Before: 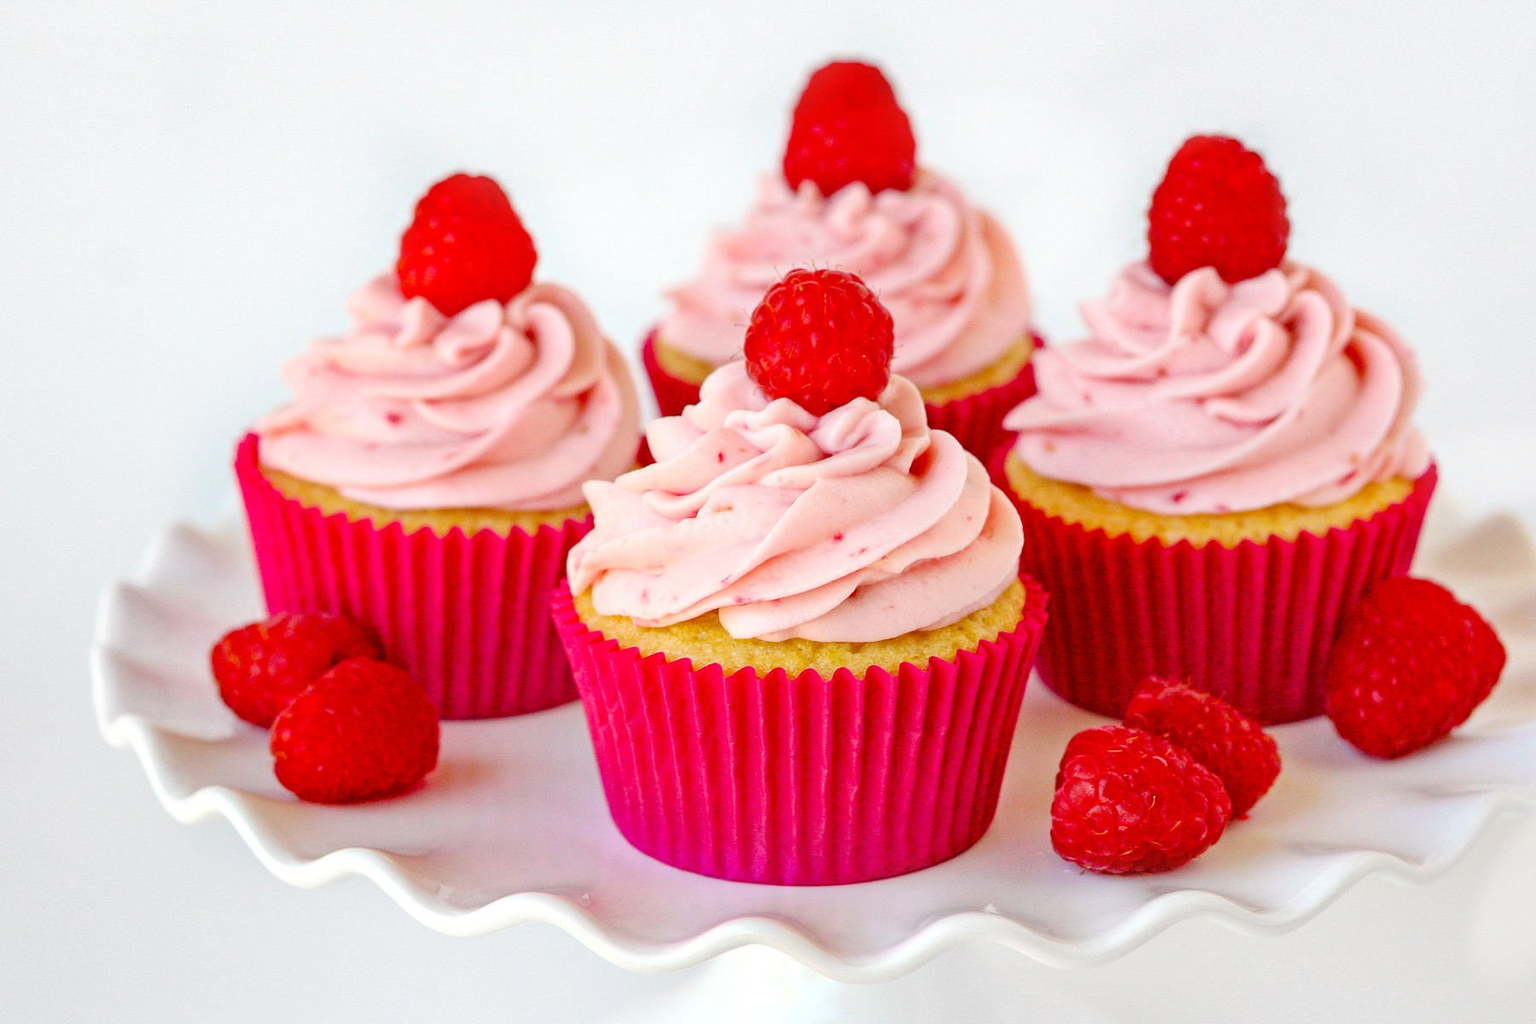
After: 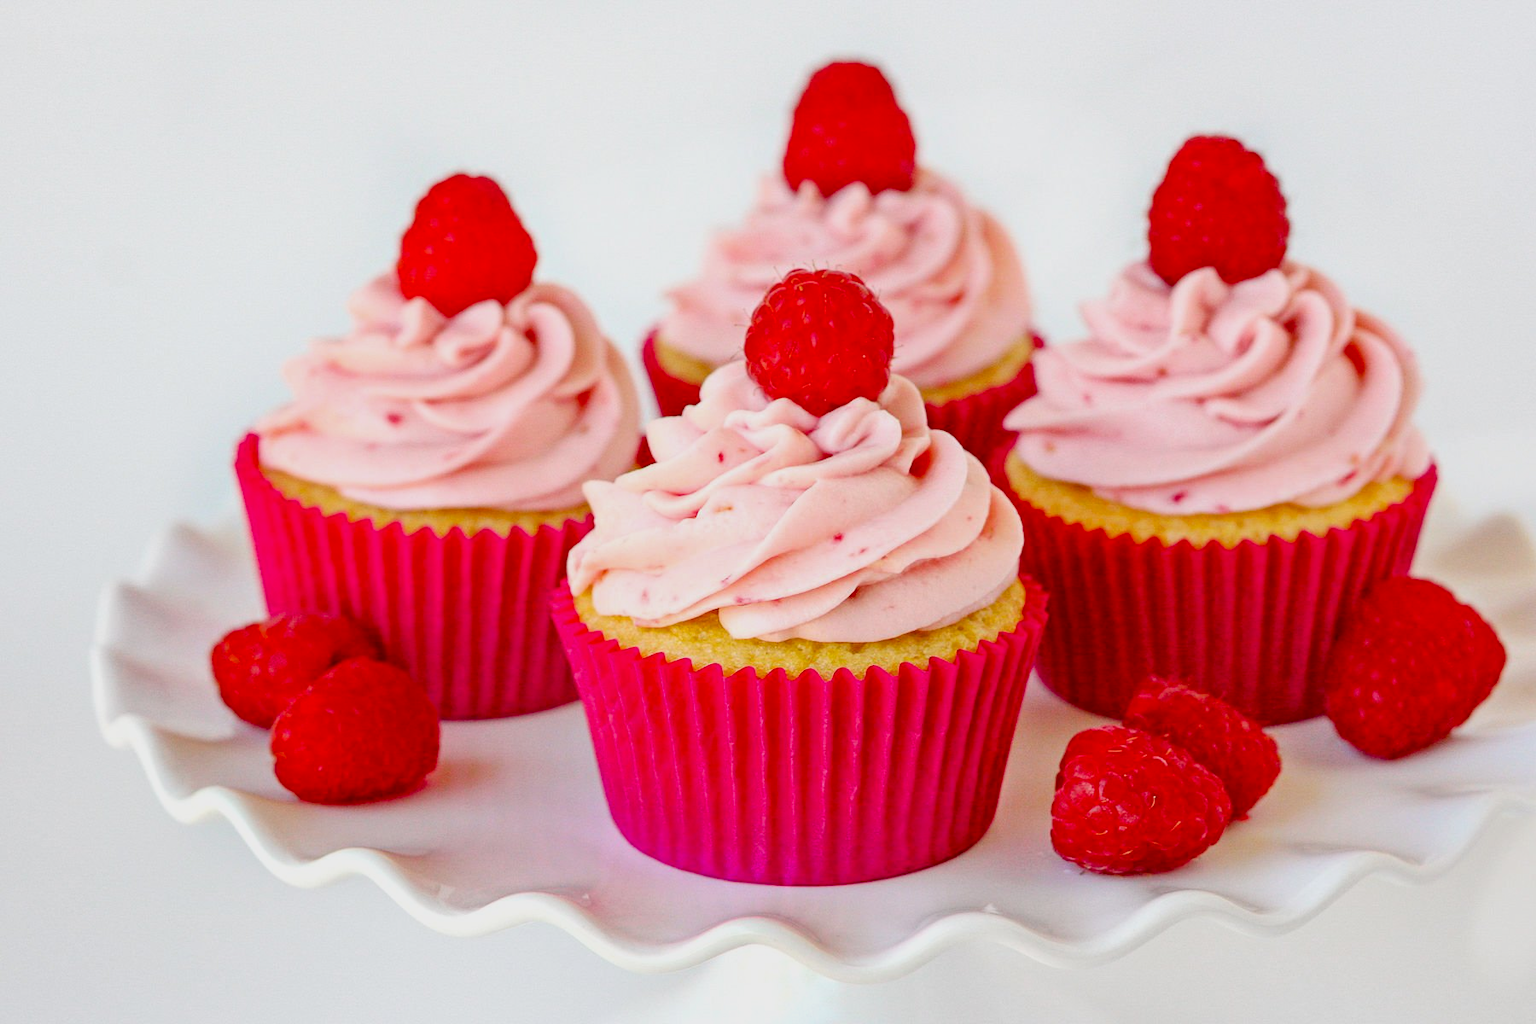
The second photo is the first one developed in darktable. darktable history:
bloom: size 9%, threshold 100%, strength 7%
color balance: contrast -15%
contrast brightness saturation: contrast 0.13, brightness -0.05, saturation 0.16
